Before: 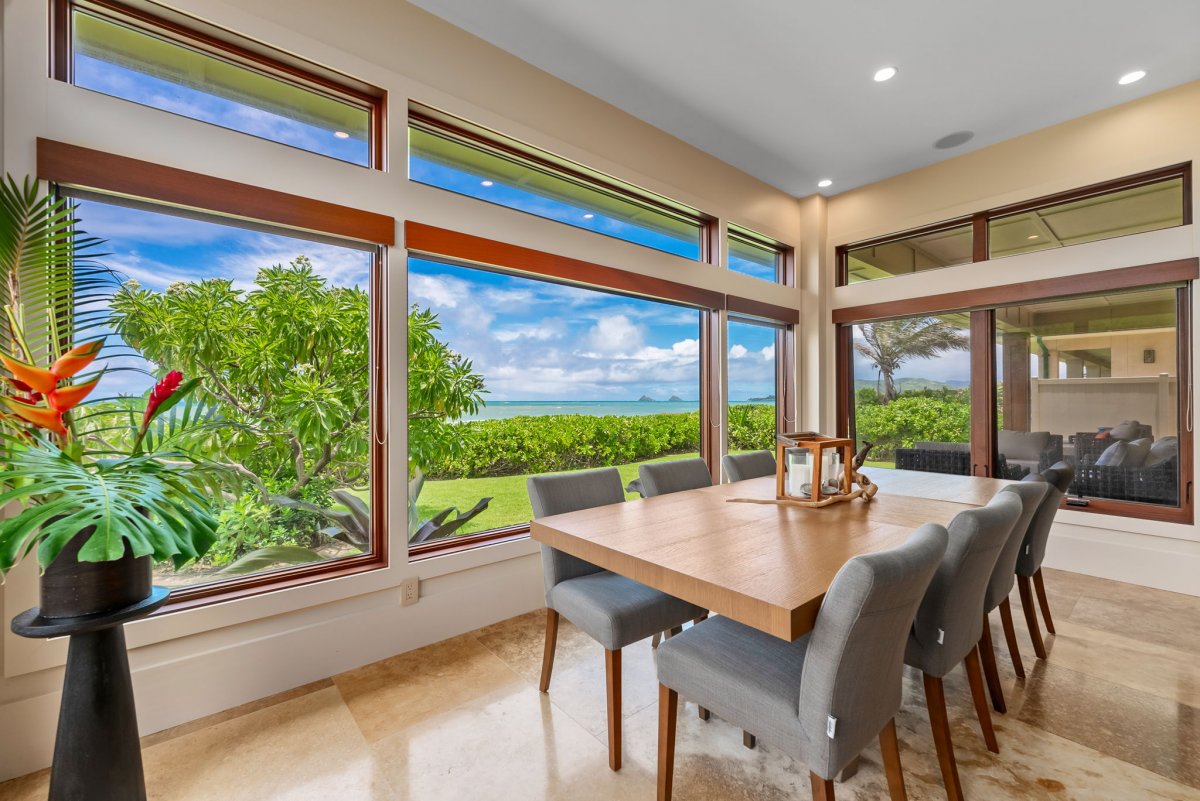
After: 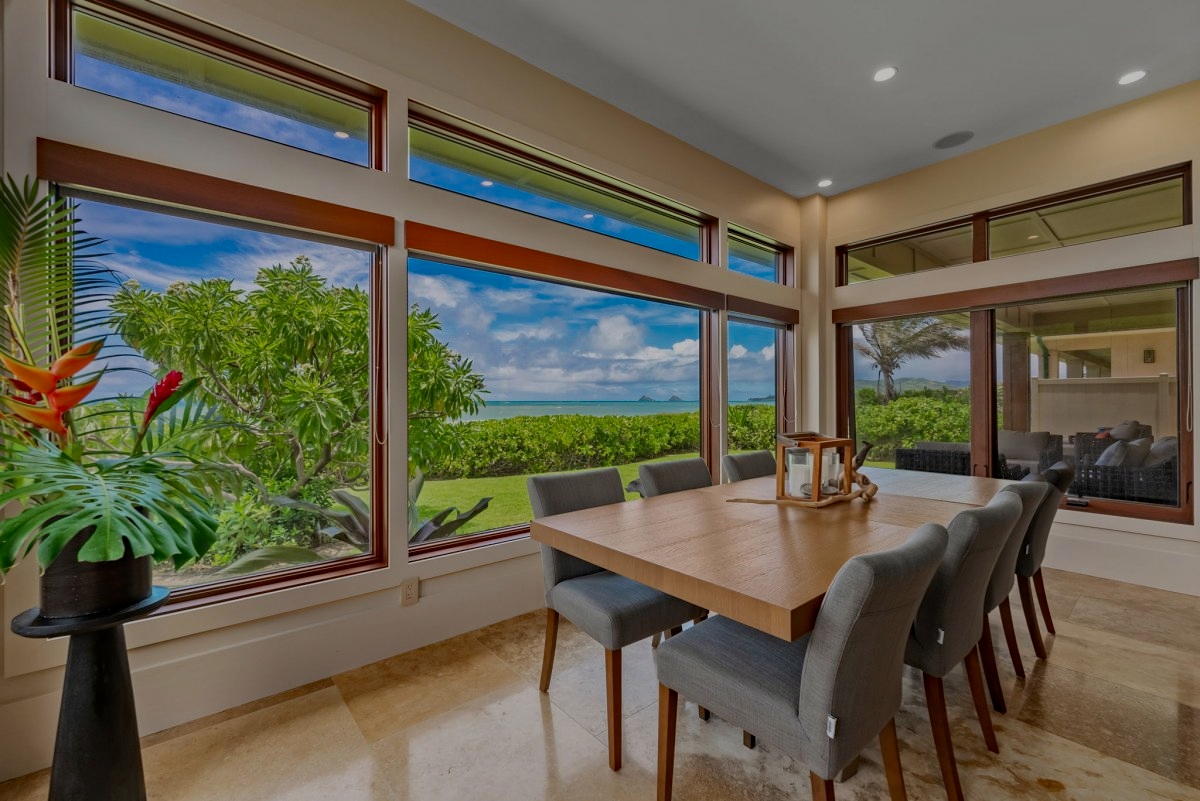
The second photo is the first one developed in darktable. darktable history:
exposure: exposure -0.999 EV, compensate highlight preservation false
haze removal: strength 0.282, distance 0.256, adaptive false
tone equalizer: mask exposure compensation -0.506 EV
